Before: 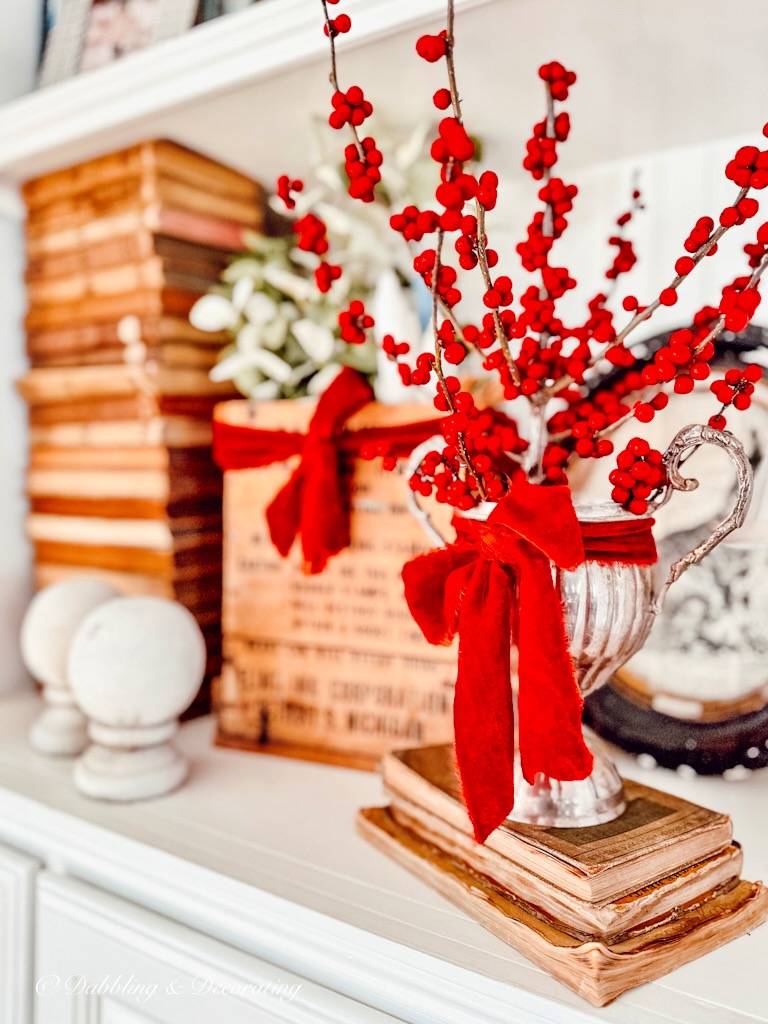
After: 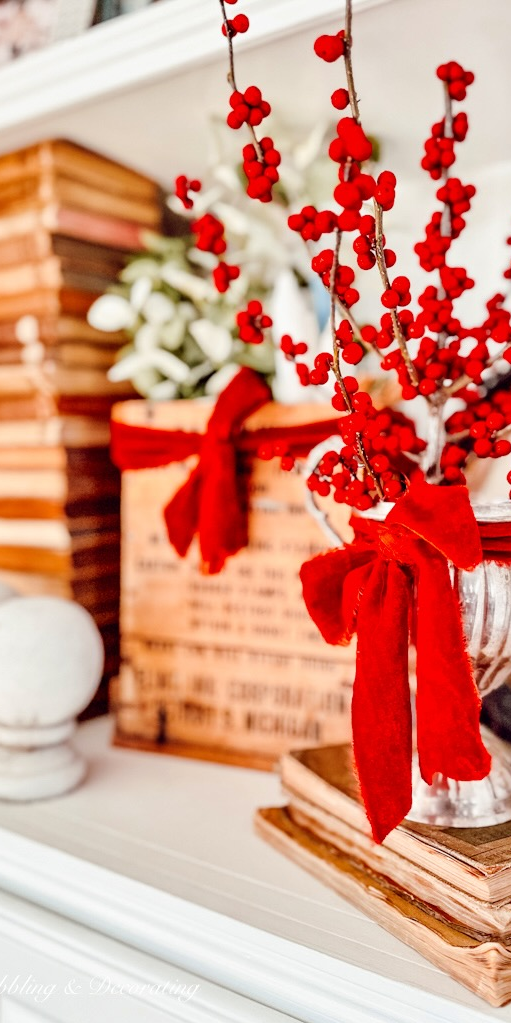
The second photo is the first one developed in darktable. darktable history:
crop and rotate: left 13.361%, right 20.034%
